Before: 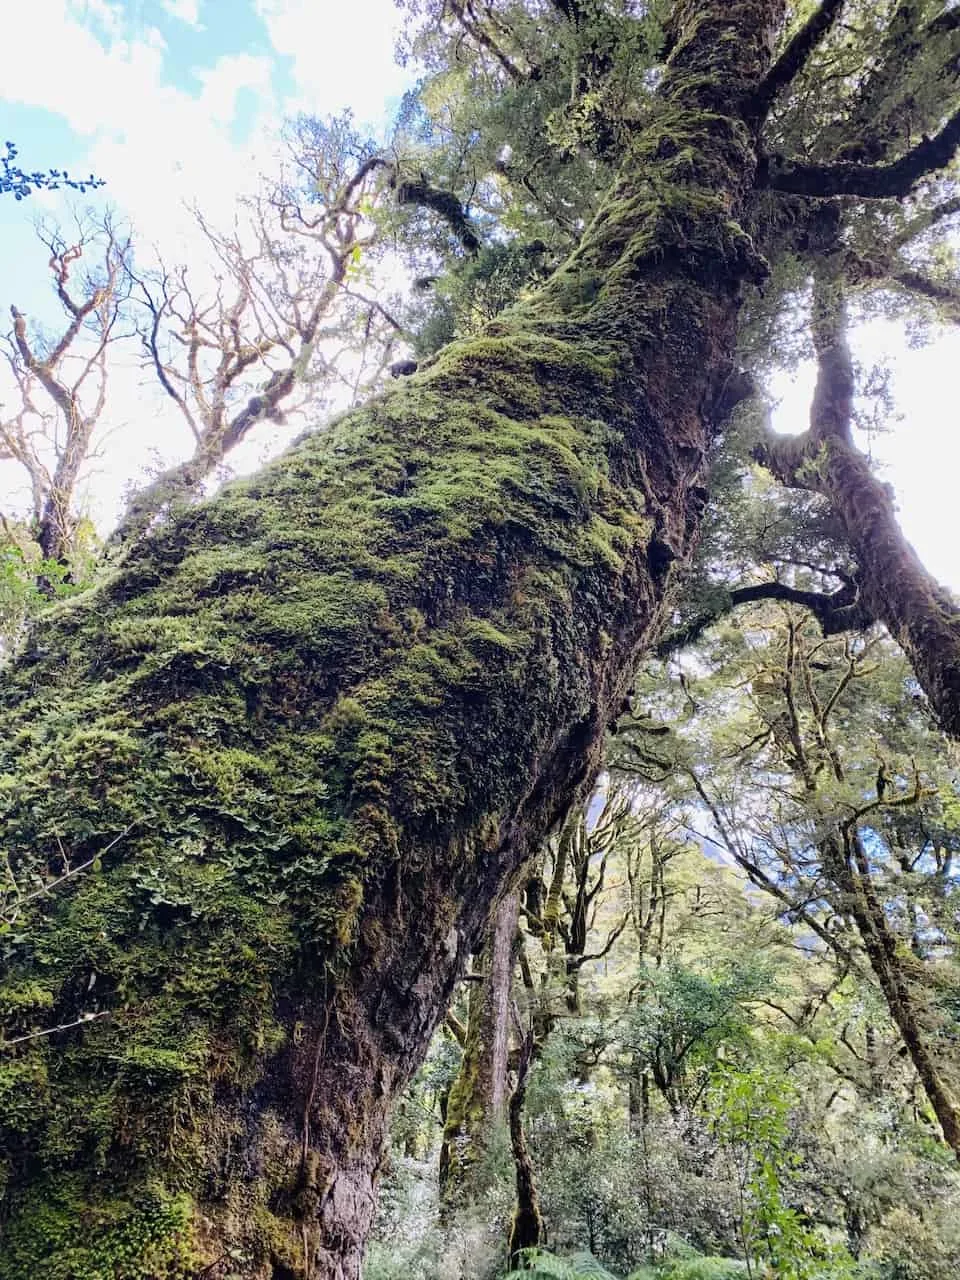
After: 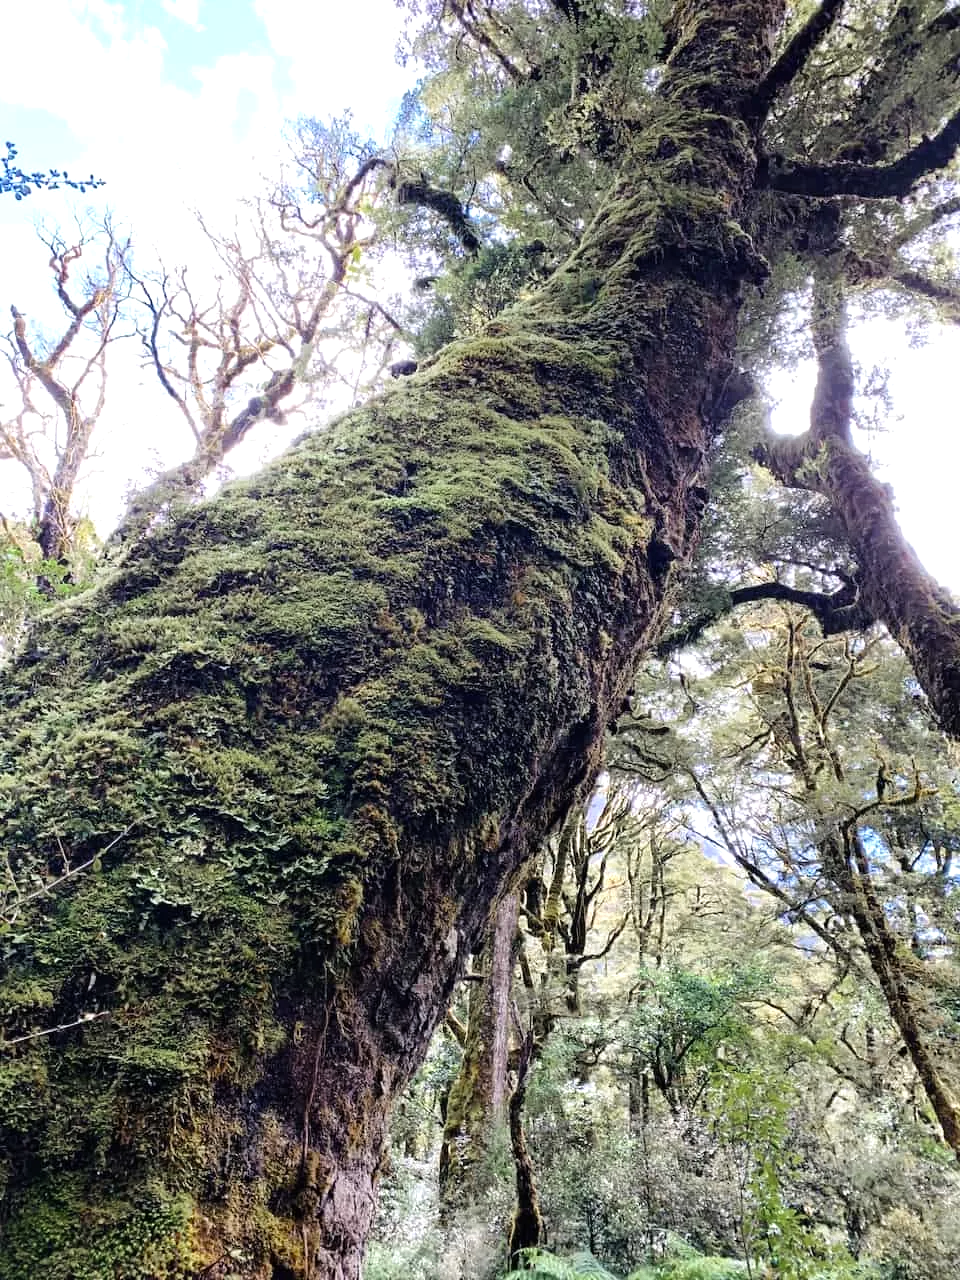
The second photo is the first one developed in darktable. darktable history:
color zones: curves: ch0 [(0.11, 0.396) (0.195, 0.36) (0.25, 0.5) (0.303, 0.412) (0.357, 0.544) (0.75, 0.5) (0.967, 0.328)]; ch1 [(0, 0.468) (0.112, 0.512) (0.202, 0.6) (0.25, 0.5) (0.307, 0.352) (0.357, 0.544) (0.75, 0.5) (0.963, 0.524)]
tone equalizer: -8 EV -0.453 EV, -7 EV -0.372 EV, -6 EV -0.33 EV, -5 EV -0.201 EV, -3 EV 0.2 EV, -2 EV 0.321 EV, -1 EV 0.385 EV, +0 EV 0.433 EV
